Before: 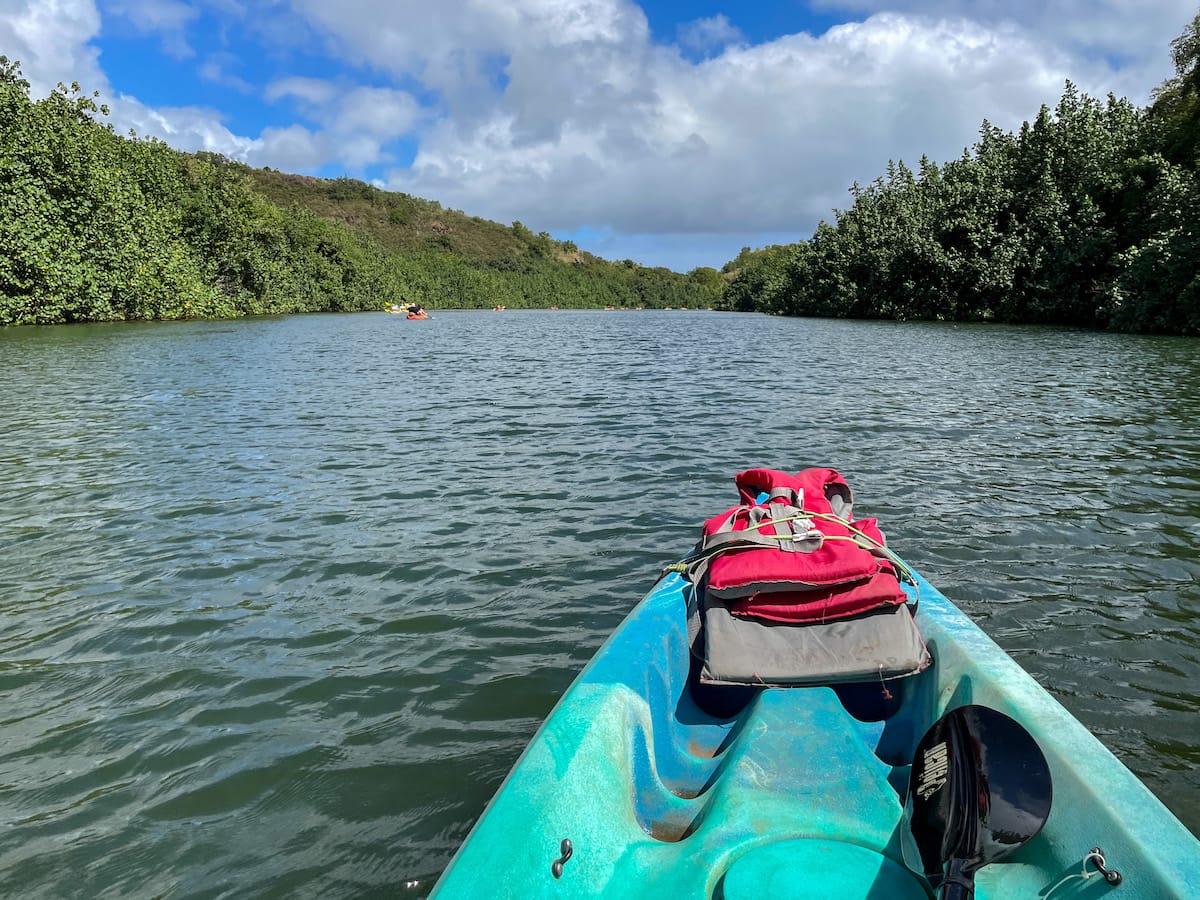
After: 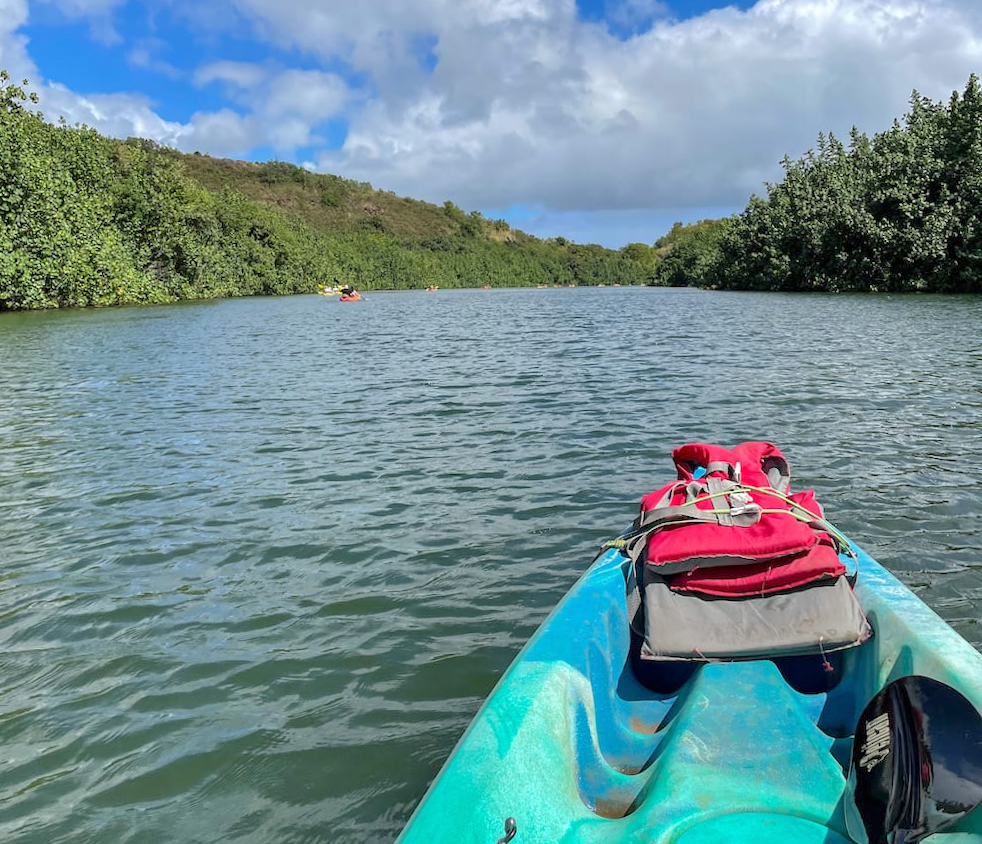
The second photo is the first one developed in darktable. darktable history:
tone equalizer: -7 EV 0.153 EV, -6 EV 0.628 EV, -5 EV 1.18 EV, -4 EV 1.36 EV, -3 EV 1.18 EV, -2 EV 0.6 EV, -1 EV 0.154 EV, smoothing diameter 24.83%, edges refinement/feathering 14.14, preserve details guided filter
crop and rotate: angle 1.15°, left 4.147%, top 1.186%, right 11.789%, bottom 2.43%
